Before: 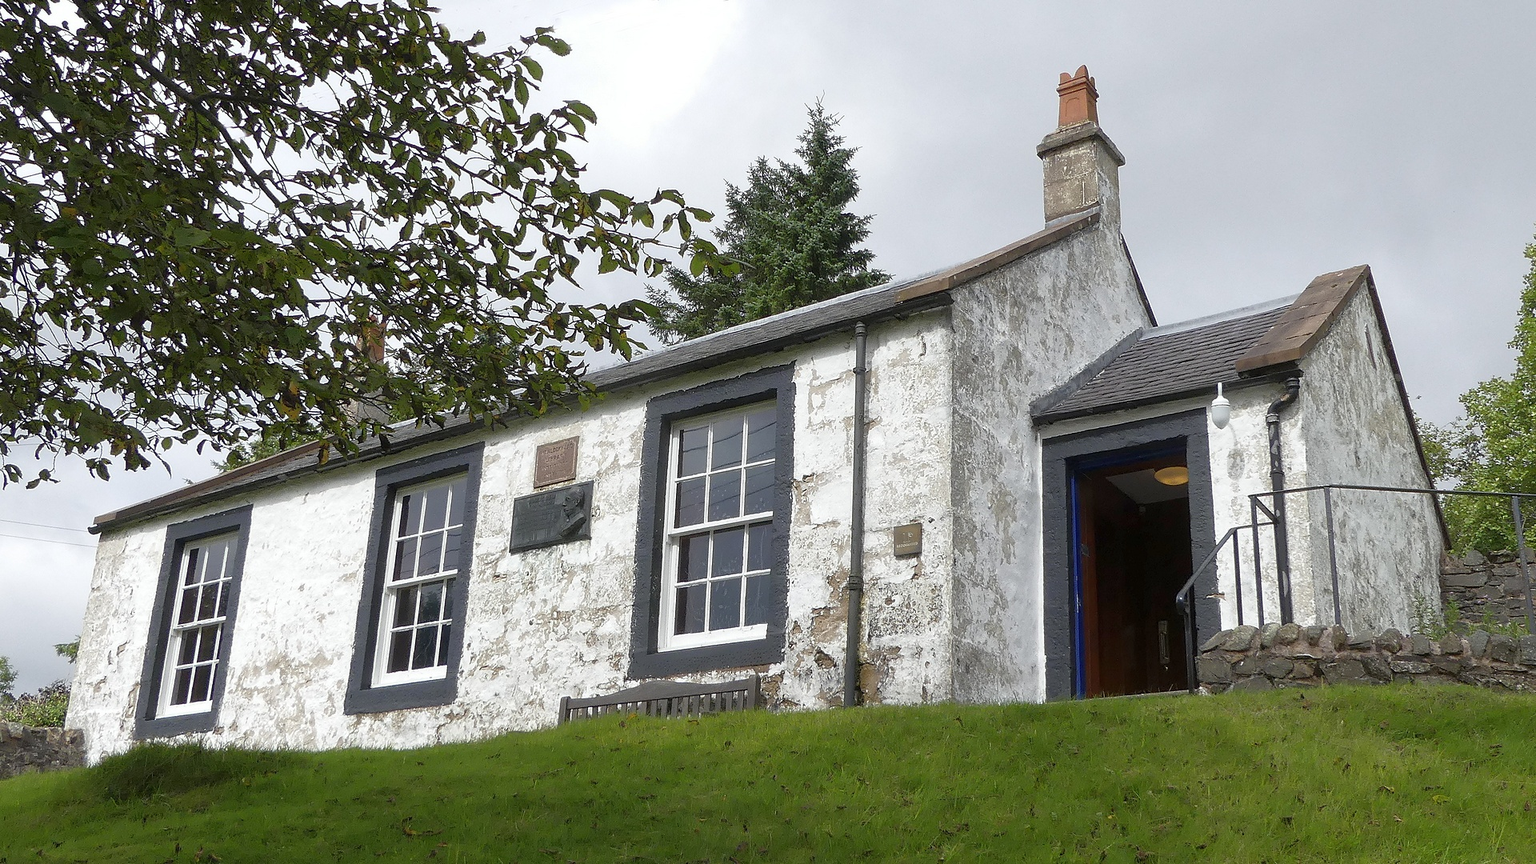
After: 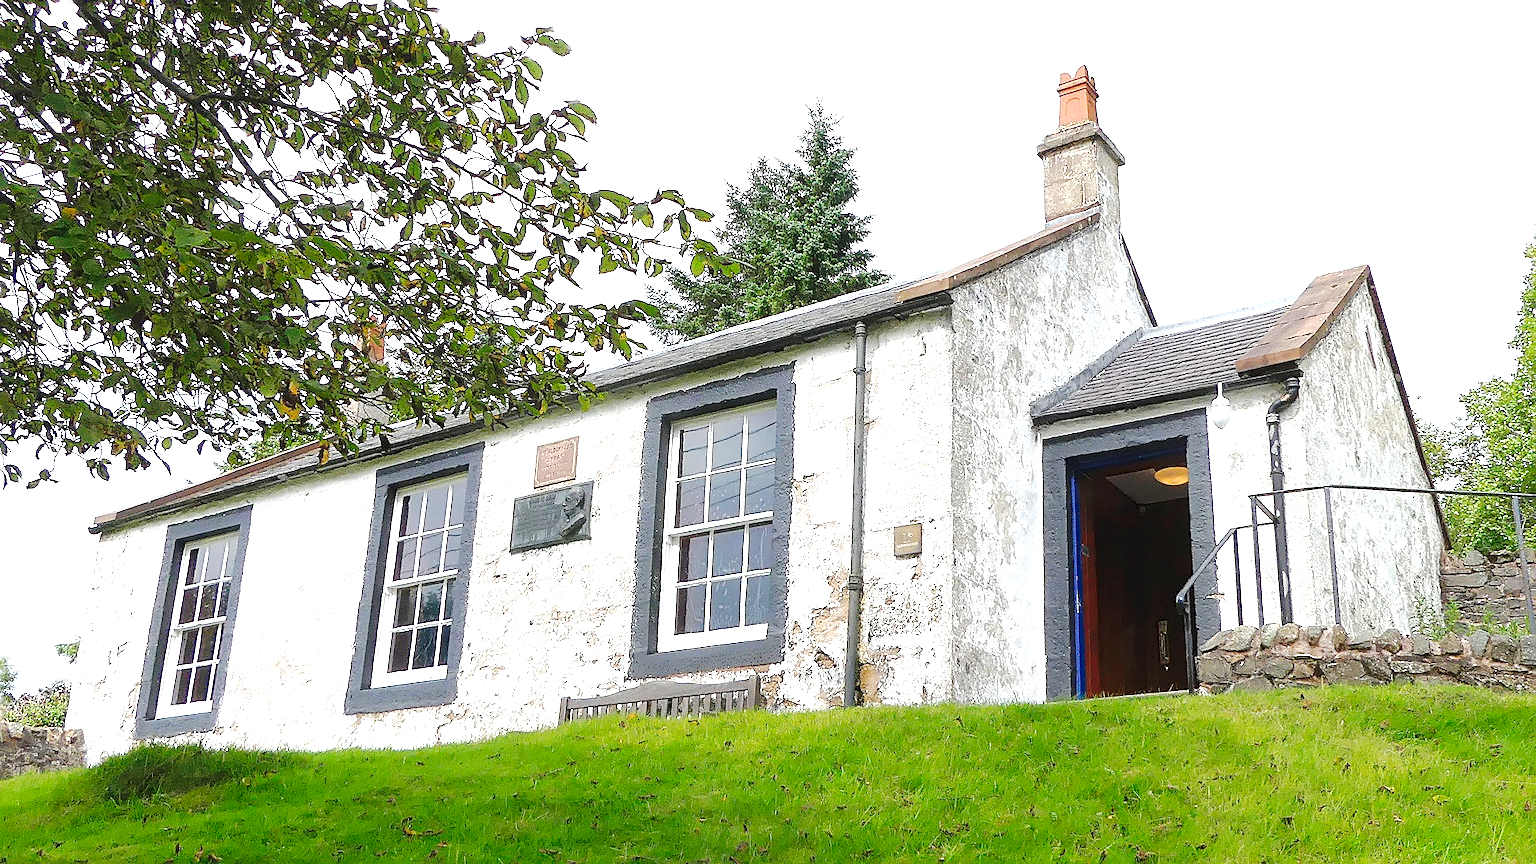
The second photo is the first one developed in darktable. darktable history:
tone curve: curves: ch0 [(0, 0) (0.003, 0.049) (0.011, 0.052) (0.025, 0.061) (0.044, 0.08) (0.069, 0.101) (0.1, 0.119) (0.136, 0.139) (0.177, 0.172) (0.224, 0.222) (0.277, 0.292) (0.335, 0.367) (0.399, 0.444) (0.468, 0.538) (0.543, 0.623) (0.623, 0.713) (0.709, 0.784) (0.801, 0.844) (0.898, 0.916) (1, 1)], preserve colors none
sharpen: on, module defaults
exposure: black level correction 0, exposure 1.2 EV, compensate highlight preservation false
